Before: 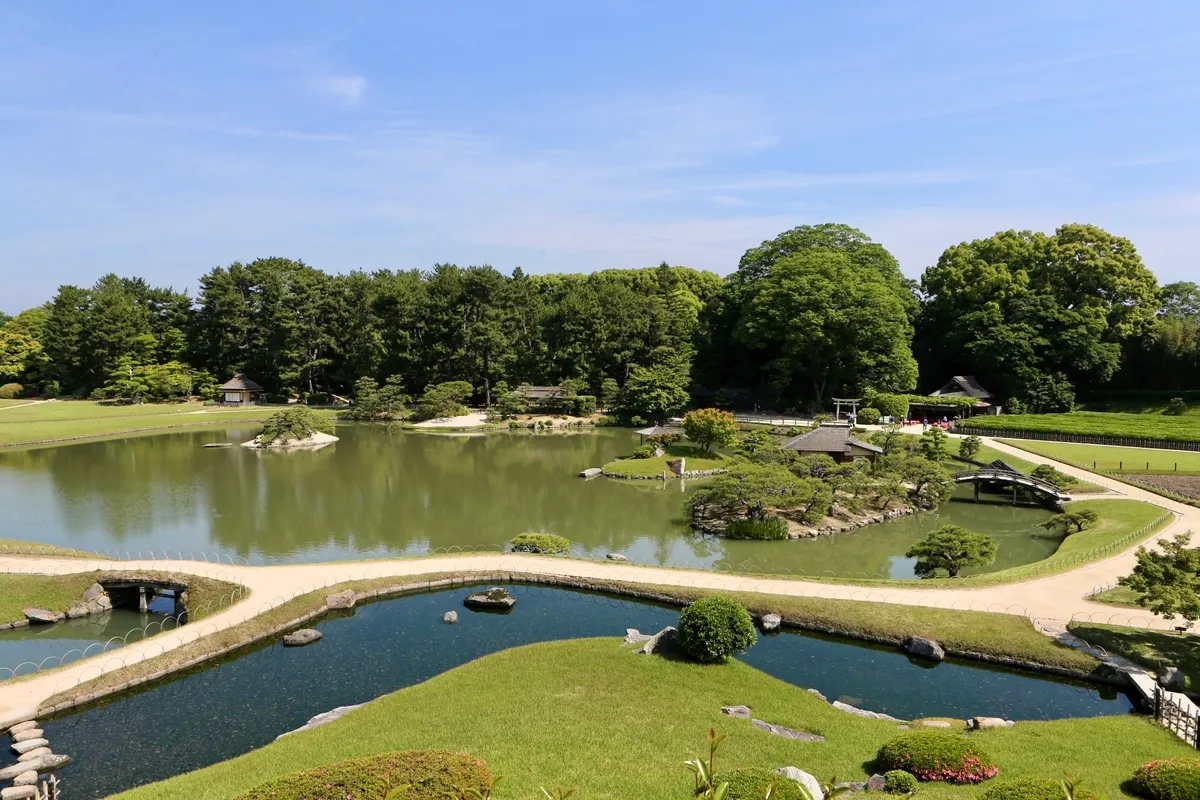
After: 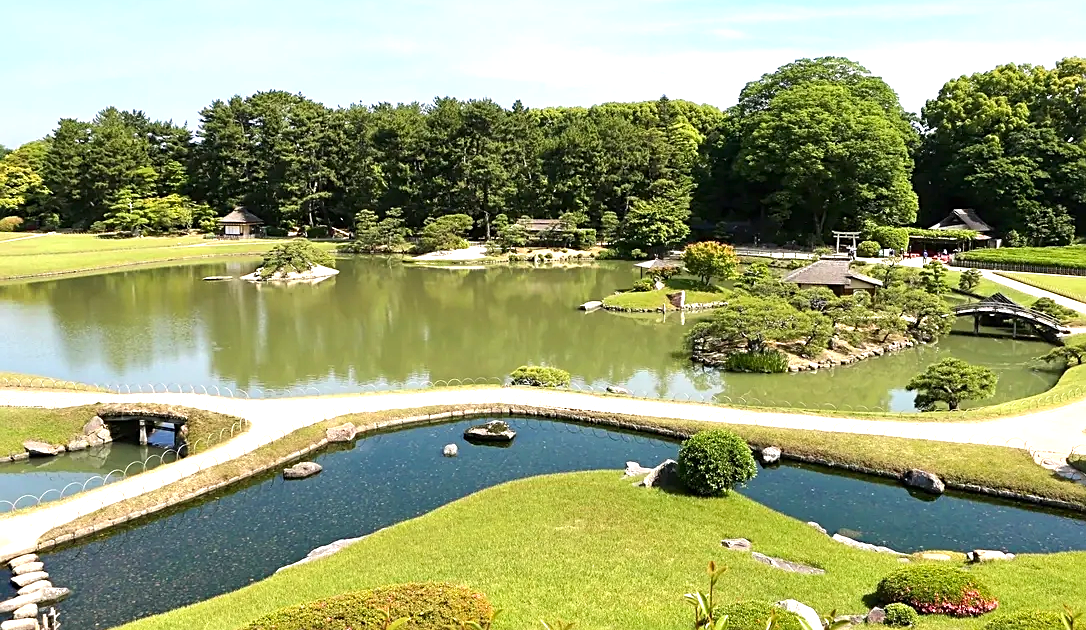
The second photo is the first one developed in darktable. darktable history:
sharpen: on, module defaults
color zones: curves: ch1 [(0, 0.523) (0.143, 0.545) (0.286, 0.52) (0.429, 0.506) (0.571, 0.503) (0.714, 0.503) (0.857, 0.508) (1, 0.523)]
exposure: black level correction 0, exposure 0.9 EV, compensate exposure bias true, compensate highlight preservation false
crop: top 20.916%, right 9.437%, bottom 0.316%
